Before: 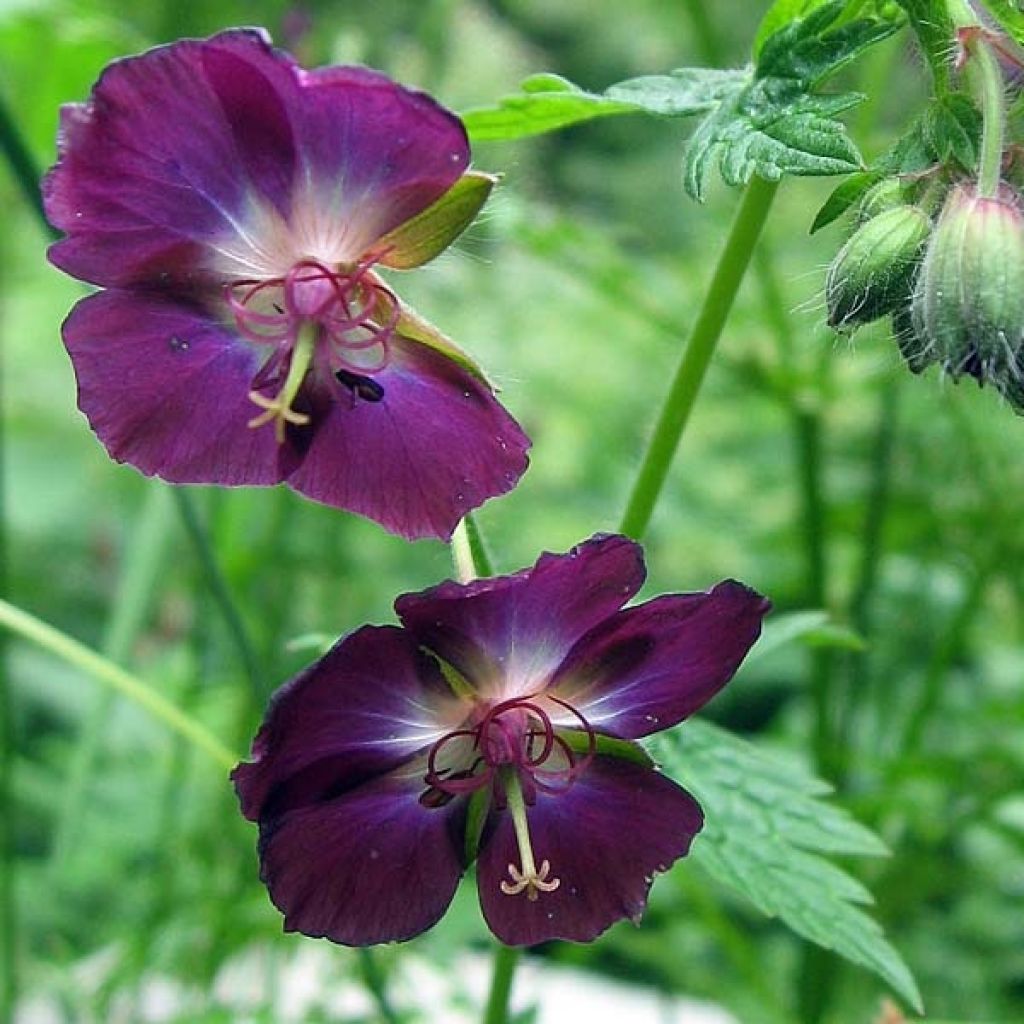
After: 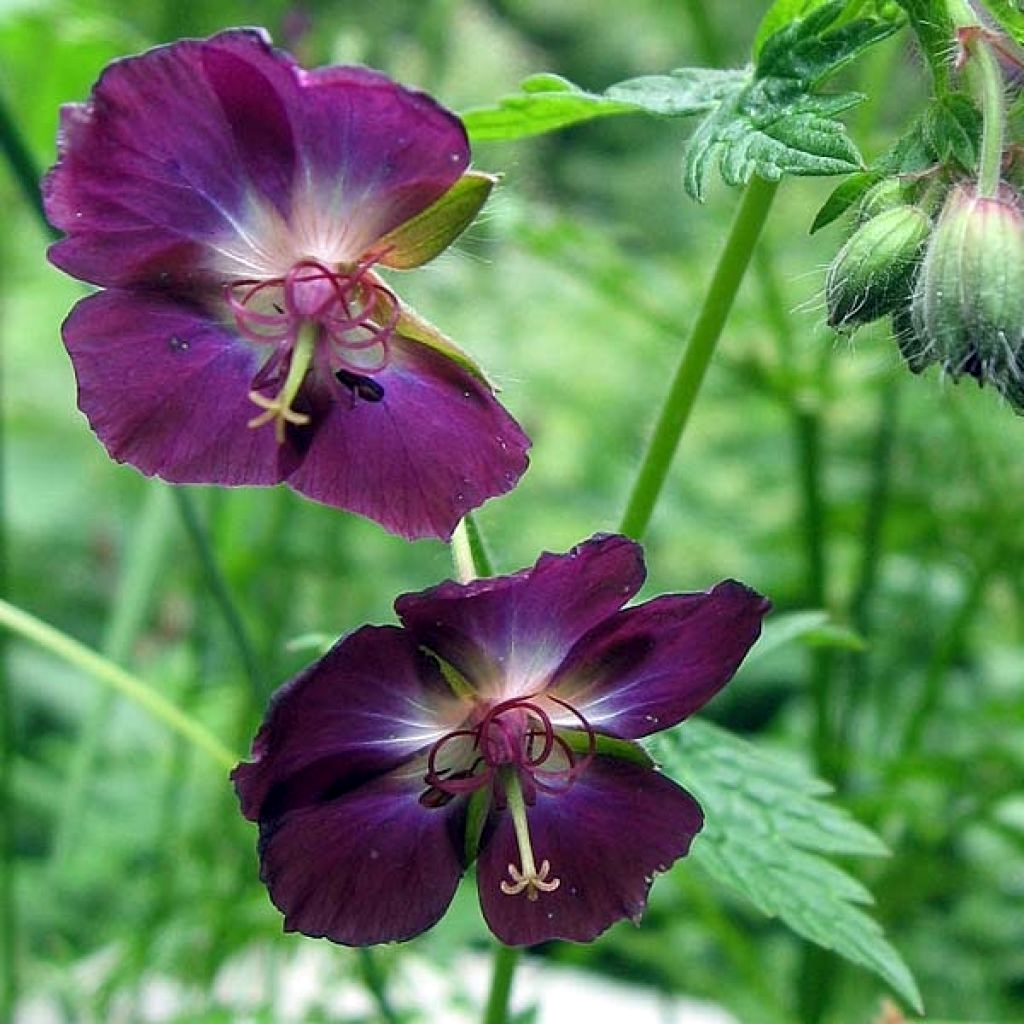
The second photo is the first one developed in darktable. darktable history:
local contrast: highlights 103%, shadows 103%, detail 119%, midtone range 0.2
